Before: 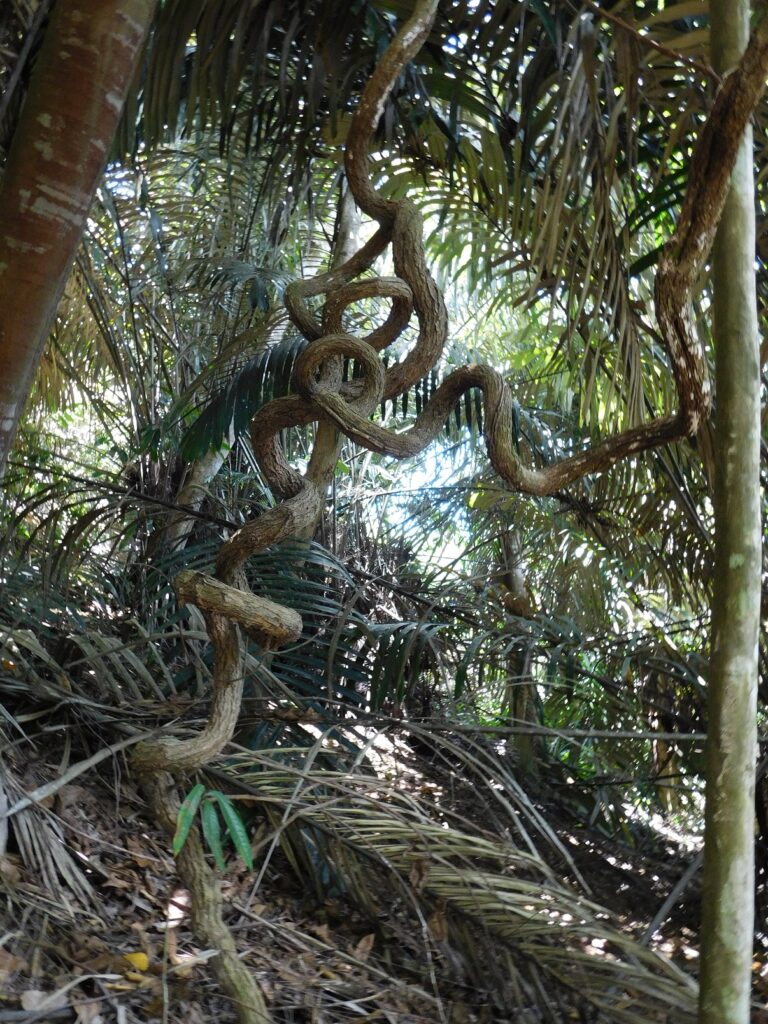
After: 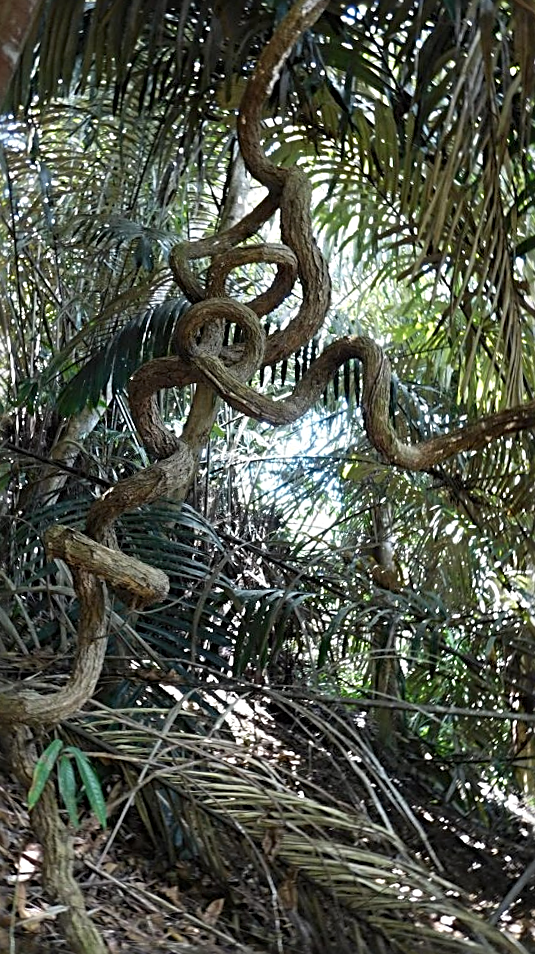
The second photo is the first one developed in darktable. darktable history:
sharpen: radius 3.065, amount 0.772
crop and rotate: angle -3.17°, left 14.23%, top 0.022%, right 11.068%, bottom 0.017%
